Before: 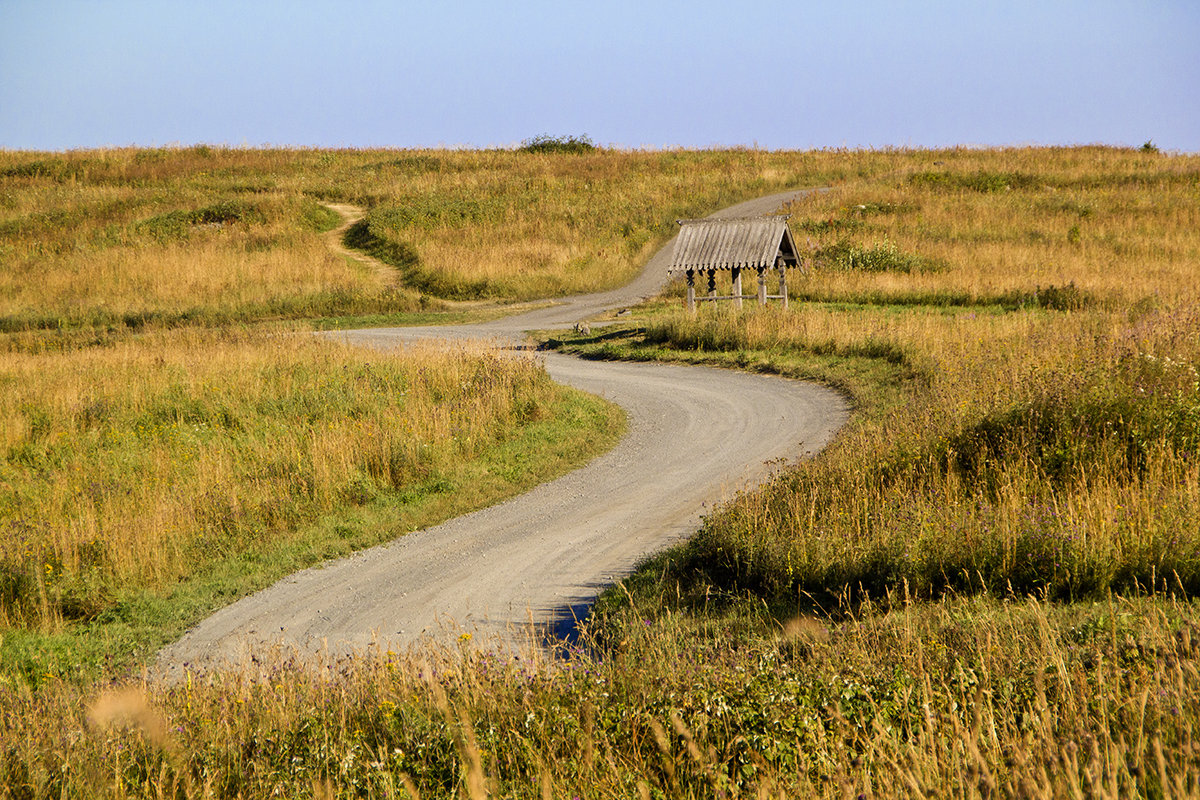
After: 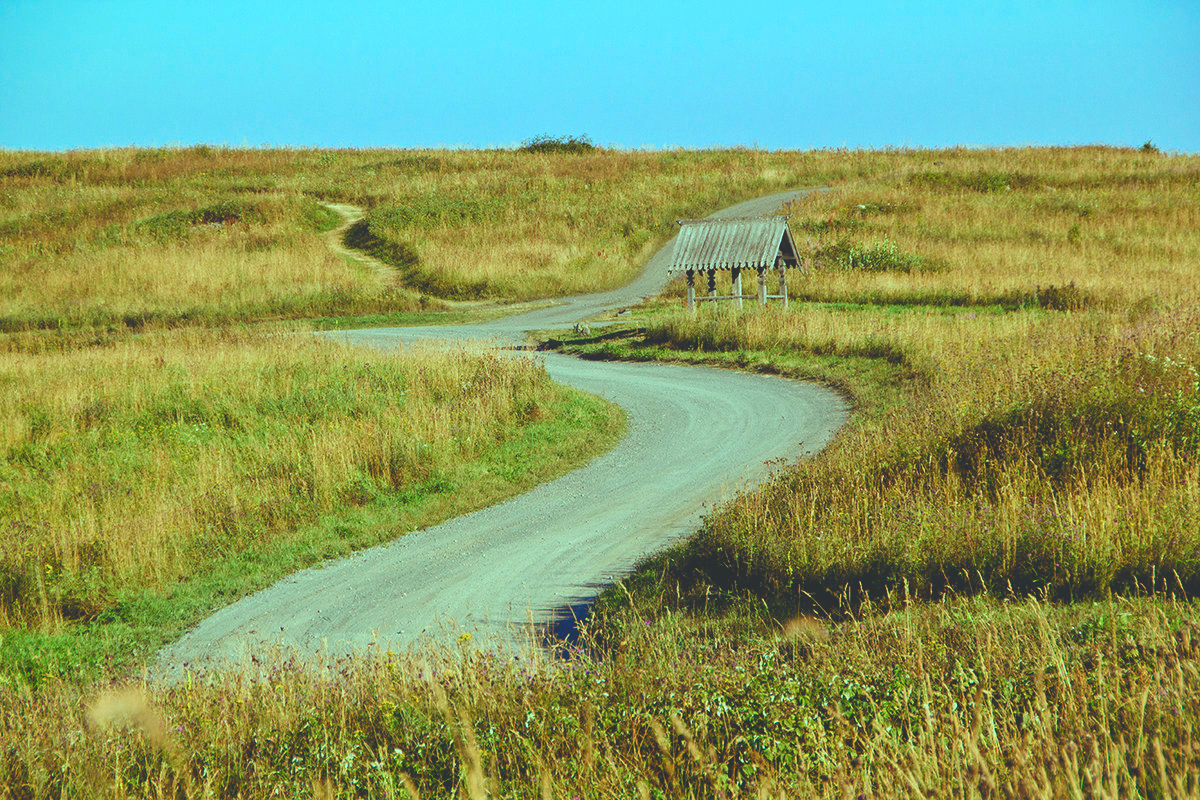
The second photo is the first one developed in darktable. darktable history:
color balance rgb: power › chroma 0.51%, power › hue 257.72°, highlights gain › chroma 7.5%, highlights gain › hue 183.89°, perceptual saturation grading › global saturation 20%, perceptual saturation grading › highlights -24.734%, perceptual saturation grading › shadows 25.541%
exposure: black level correction -0.028, compensate highlight preservation false
